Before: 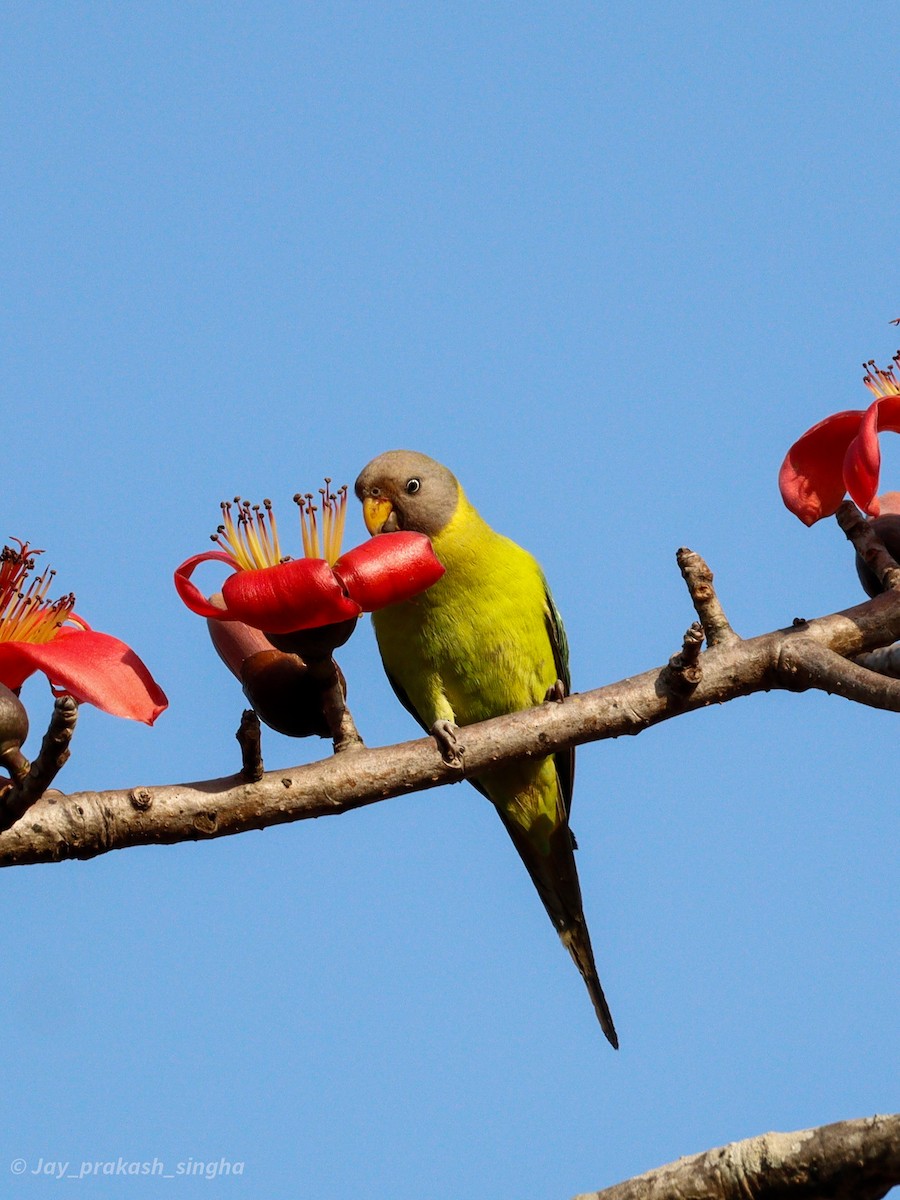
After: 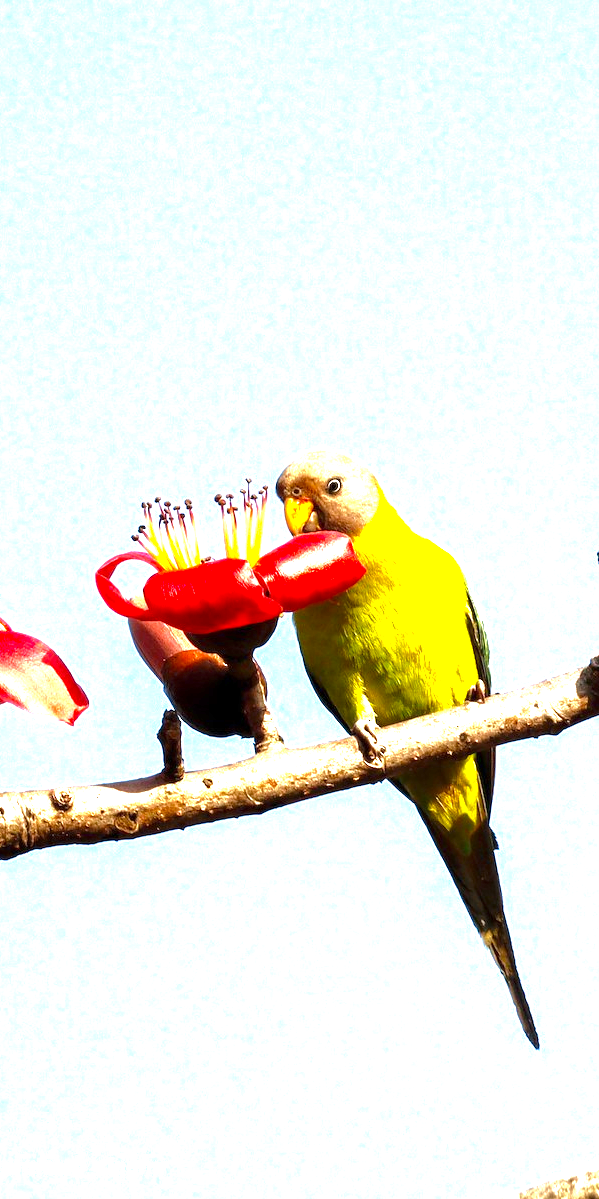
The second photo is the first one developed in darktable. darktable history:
rgb curve: curves: ch0 [(0, 0) (0.175, 0.154) (0.785, 0.663) (1, 1)]
exposure: exposure 2 EV, compensate highlight preservation false
crop and rotate: left 8.786%, right 24.548%
color balance: contrast 6.48%, output saturation 113.3%
